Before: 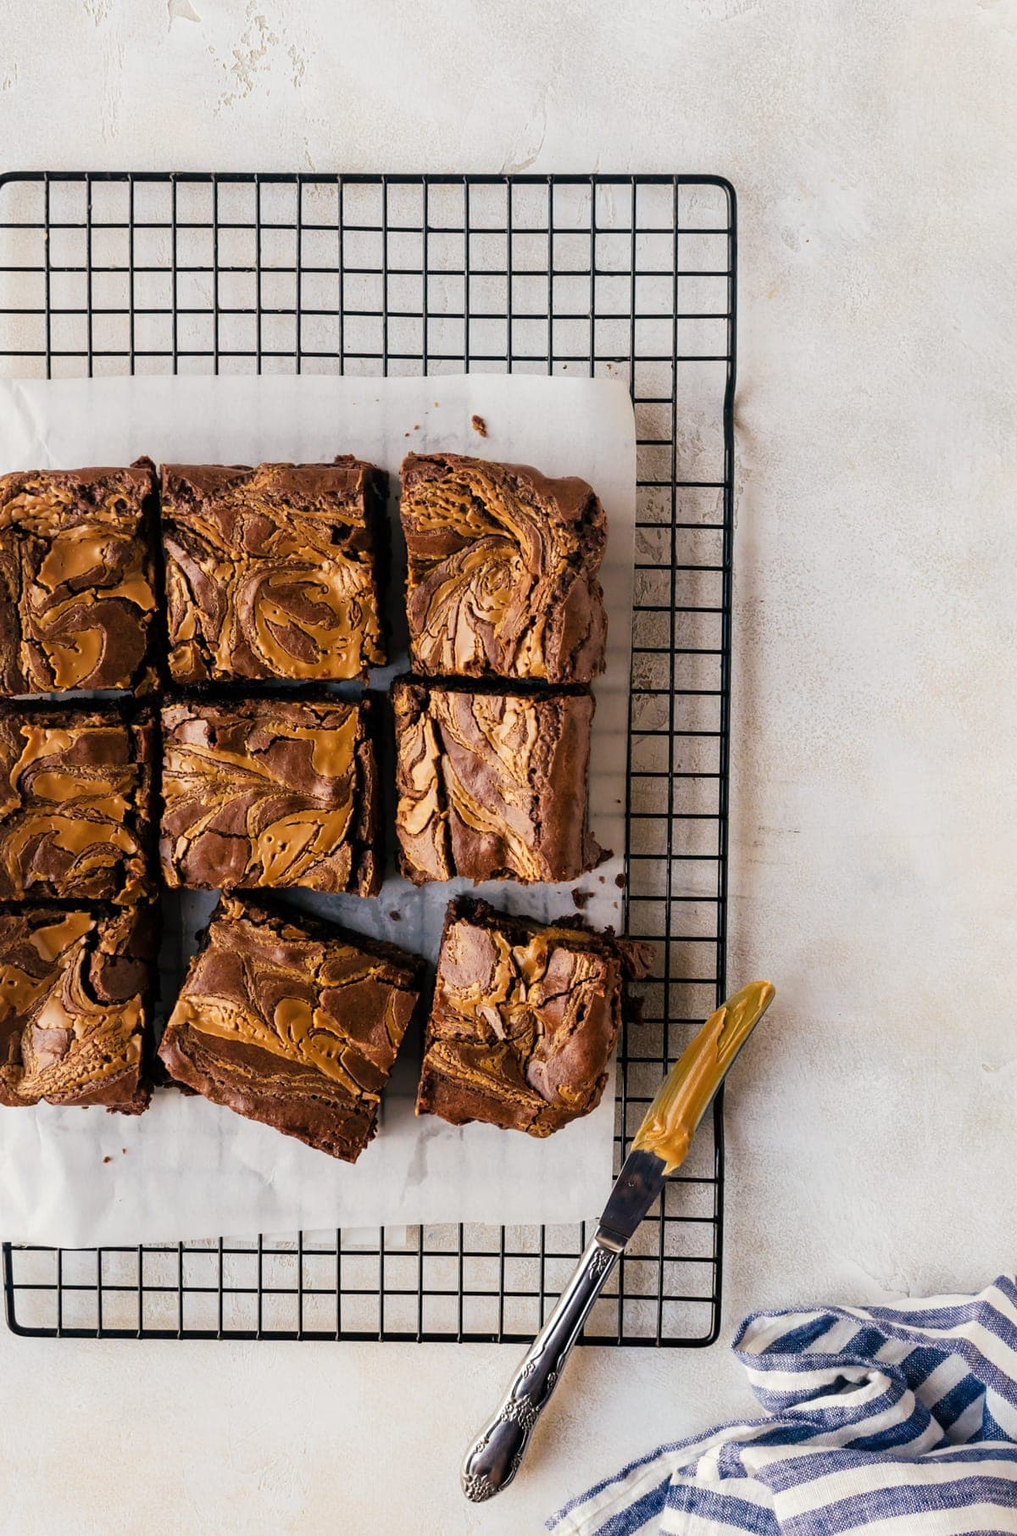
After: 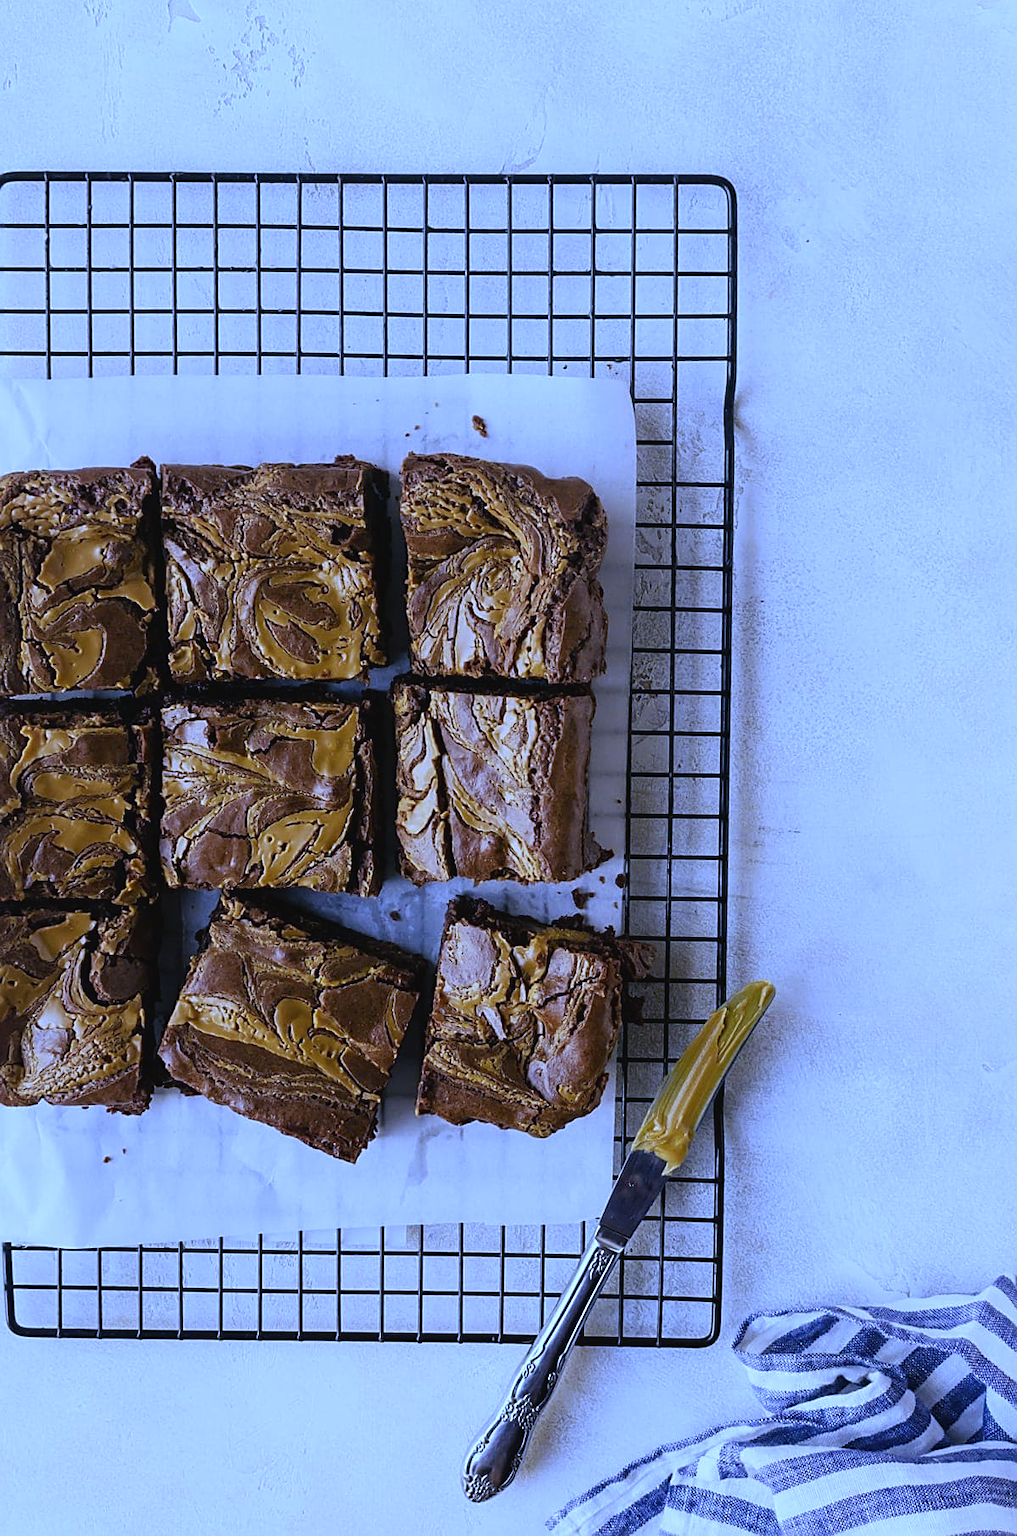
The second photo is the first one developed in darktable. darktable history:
sharpen: on, module defaults
contrast brightness saturation: contrast -0.08, brightness -0.04, saturation -0.11
white balance: red 0.766, blue 1.537
